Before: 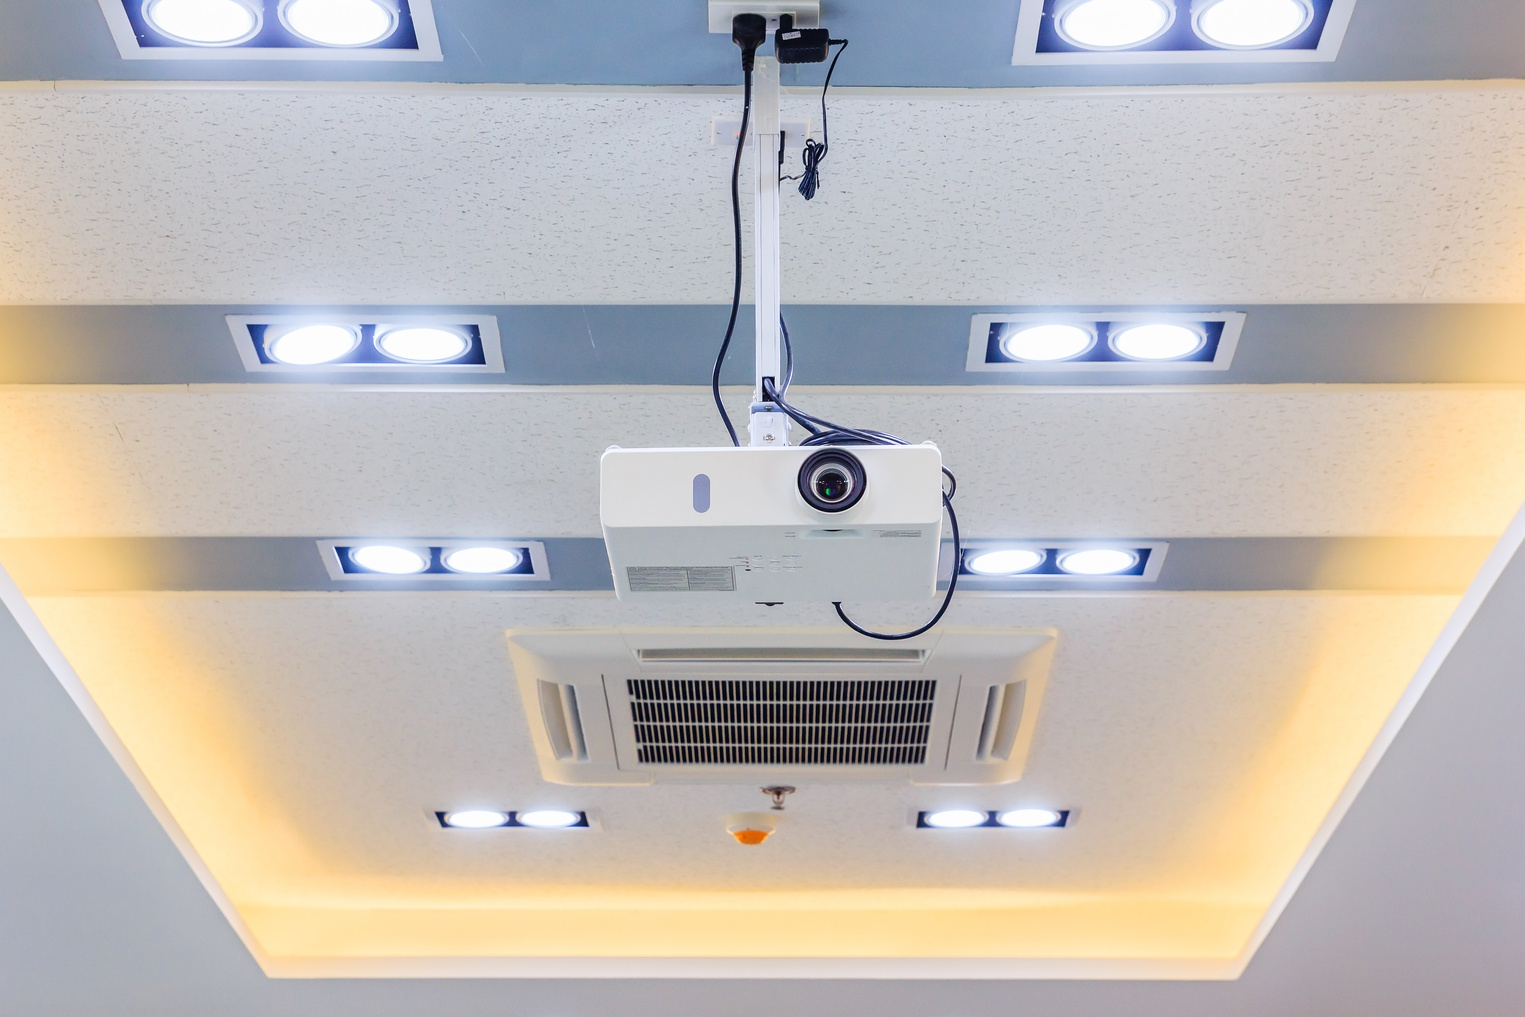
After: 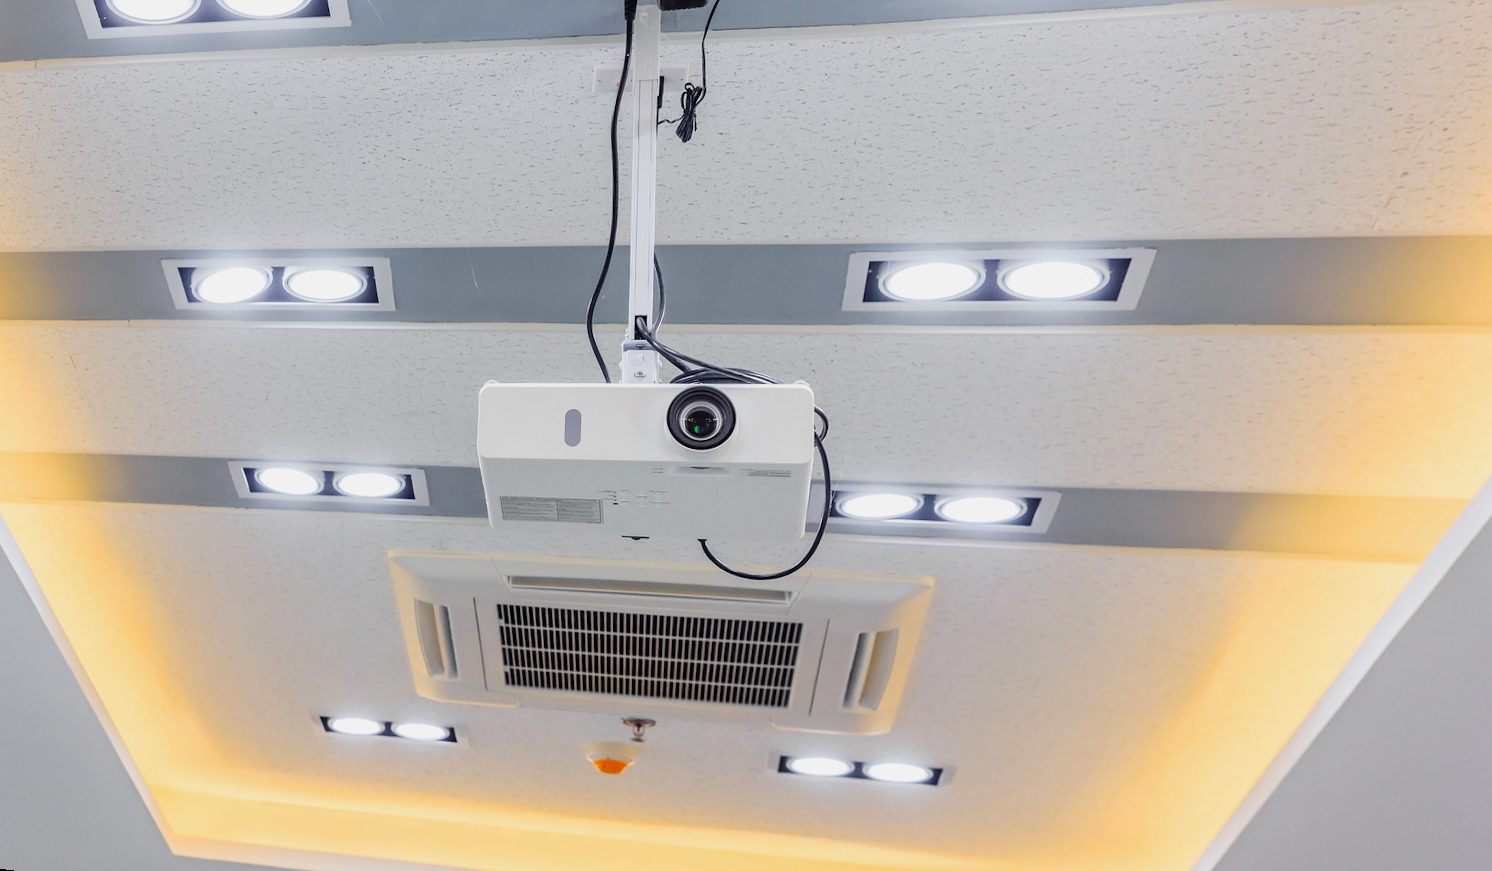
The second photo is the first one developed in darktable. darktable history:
exposure: exposure -0.157 EV, compensate highlight preservation false
rotate and perspective: rotation 1.69°, lens shift (vertical) -0.023, lens shift (horizontal) -0.291, crop left 0.025, crop right 0.988, crop top 0.092, crop bottom 0.842
color zones: curves: ch1 [(0.25, 0.61) (0.75, 0.248)]
